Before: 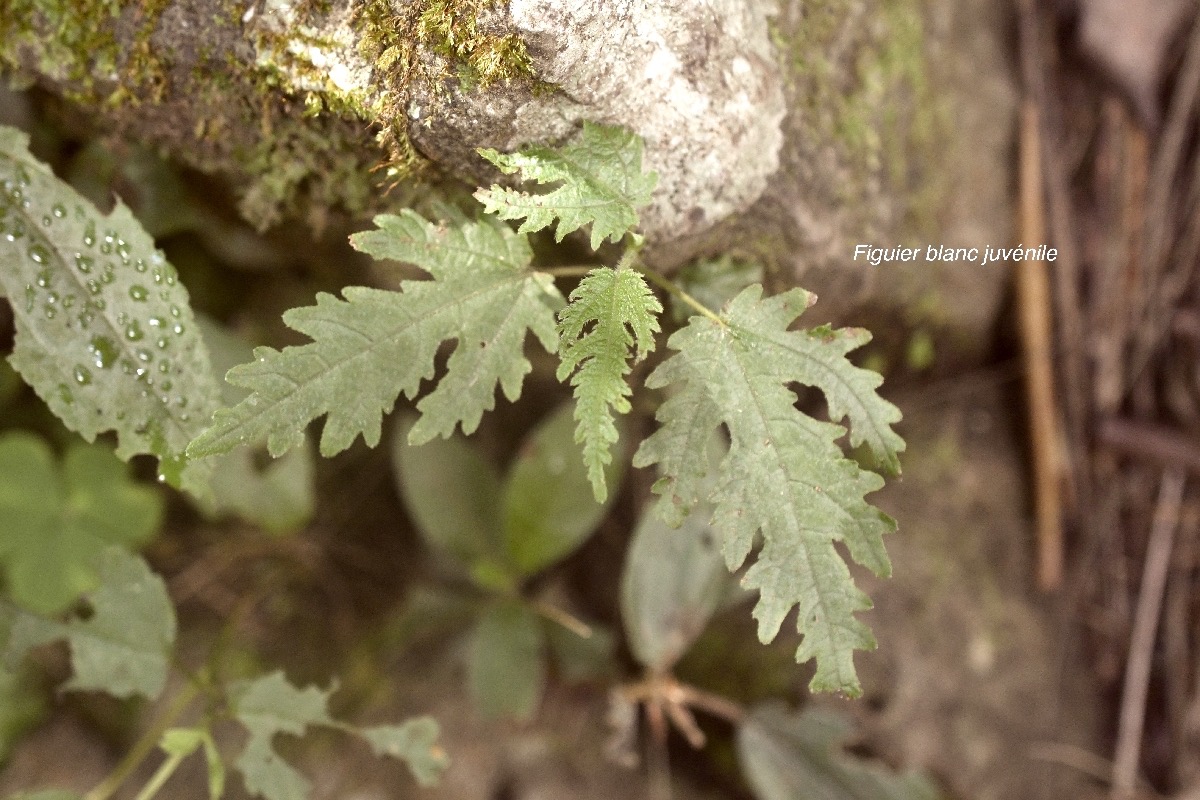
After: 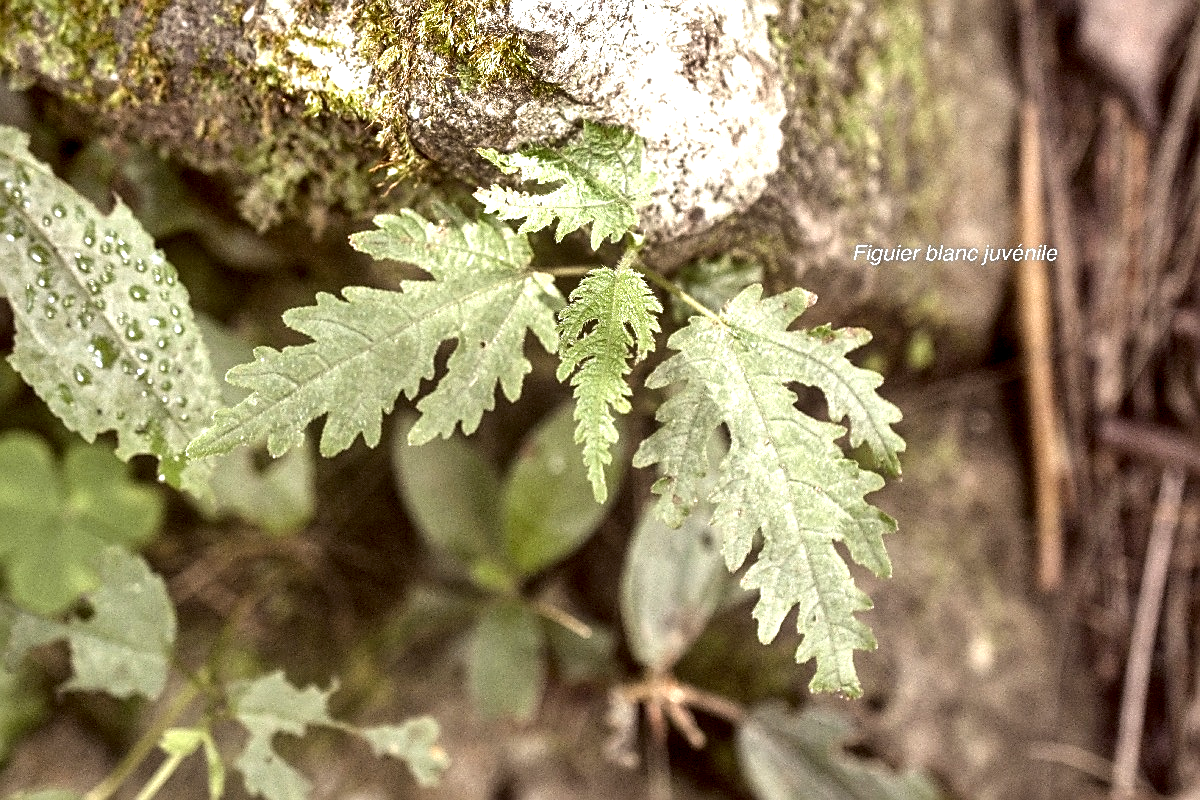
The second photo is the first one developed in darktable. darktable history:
local contrast: detail 150%
levels: levels [0, 0.51, 1]
exposure: black level correction 0.001, exposure 0.499 EV, compensate exposure bias true, compensate highlight preservation false
sharpen: on, module defaults
shadows and highlights: radius 170.24, shadows 26.46, white point adjustment 3.01, highlights -68.3, soften with gaussian
